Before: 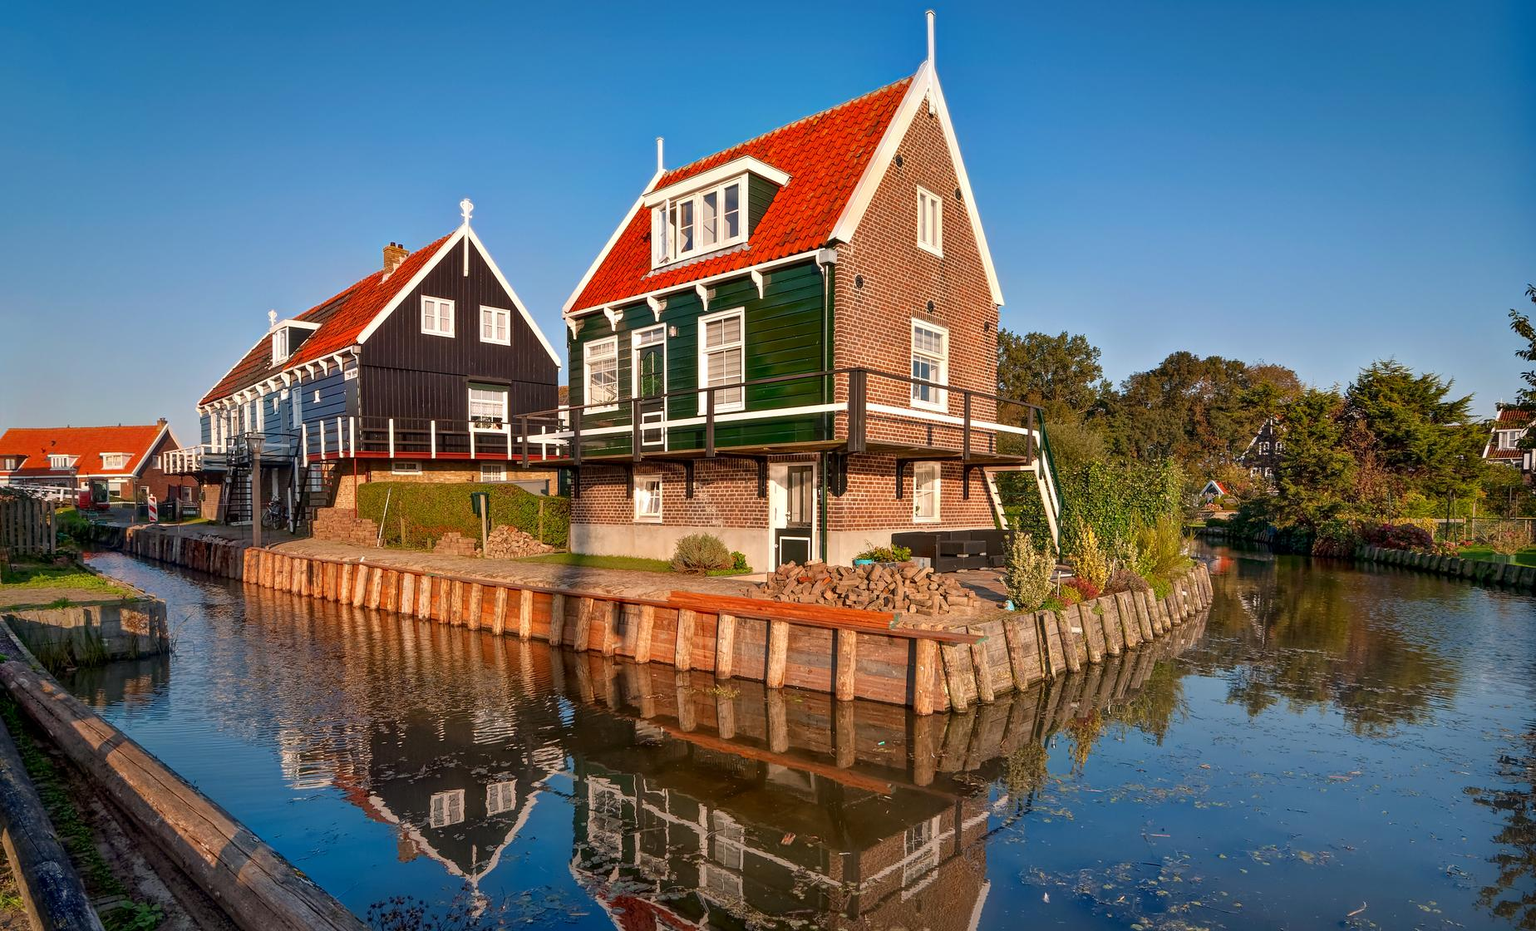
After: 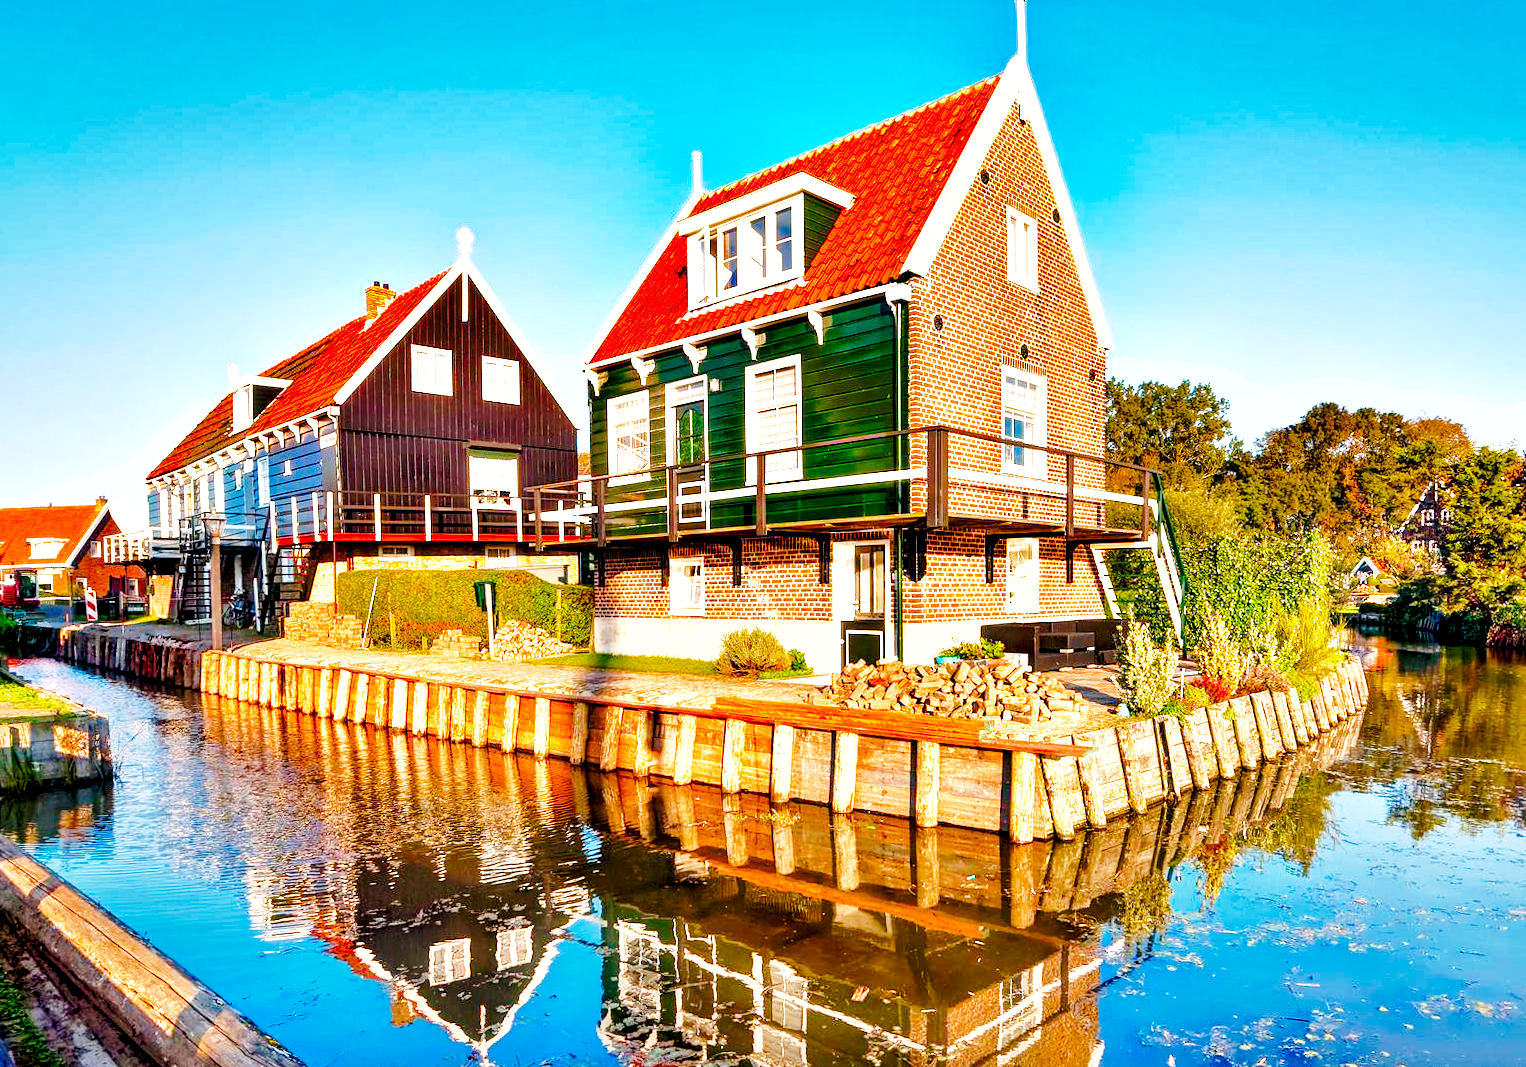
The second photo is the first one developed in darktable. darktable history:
color balance rgb: perceptual saturation grading › global saturation 20.164%, perceptual saturation grading › highlights -19.796%, perceptual saturation grading › shadows 29.299%, perceptual brilliance grading › mid-tones 10.465%, perceptual brilliance grading › shadows 14.153%, global vibrance 25.566%
crop and rotate: angle 0.635°, left 4.24%, top 0.459%, right 11.668%, bottom 2.457%
shadows and highlights: on, module defaults
contrast equalizer: octaves 7, y [[0.6 ×6], [0.55 ×6], [0 ×6], [0 ×6], [0 ×6]]
exposure: exposure 0.997 EV, compensate highlight preservation false
local contrast: mode bilateral grid, contrast 16, coarseness 35, detail 104%, midtone range 0.2
base curve: curves: ch0 [(0, 0) (0.028, 0.03) (0.121, 0.232) (0.46, 0.748) (0.859, 0.968) (1, 1)], preserve colors none
